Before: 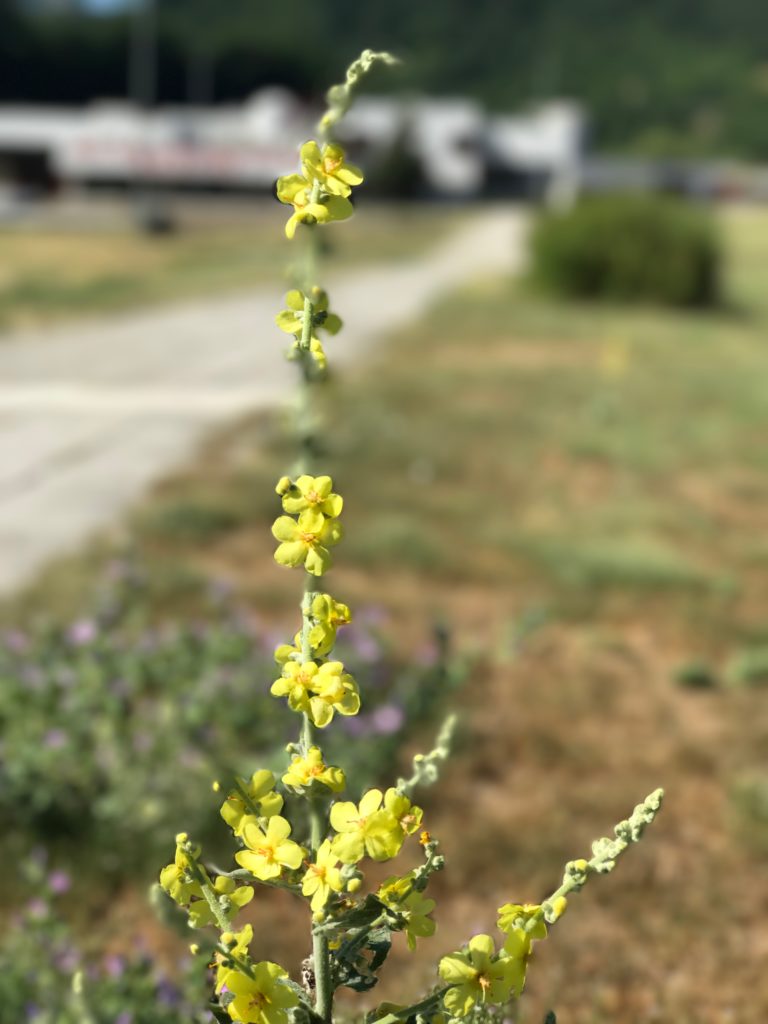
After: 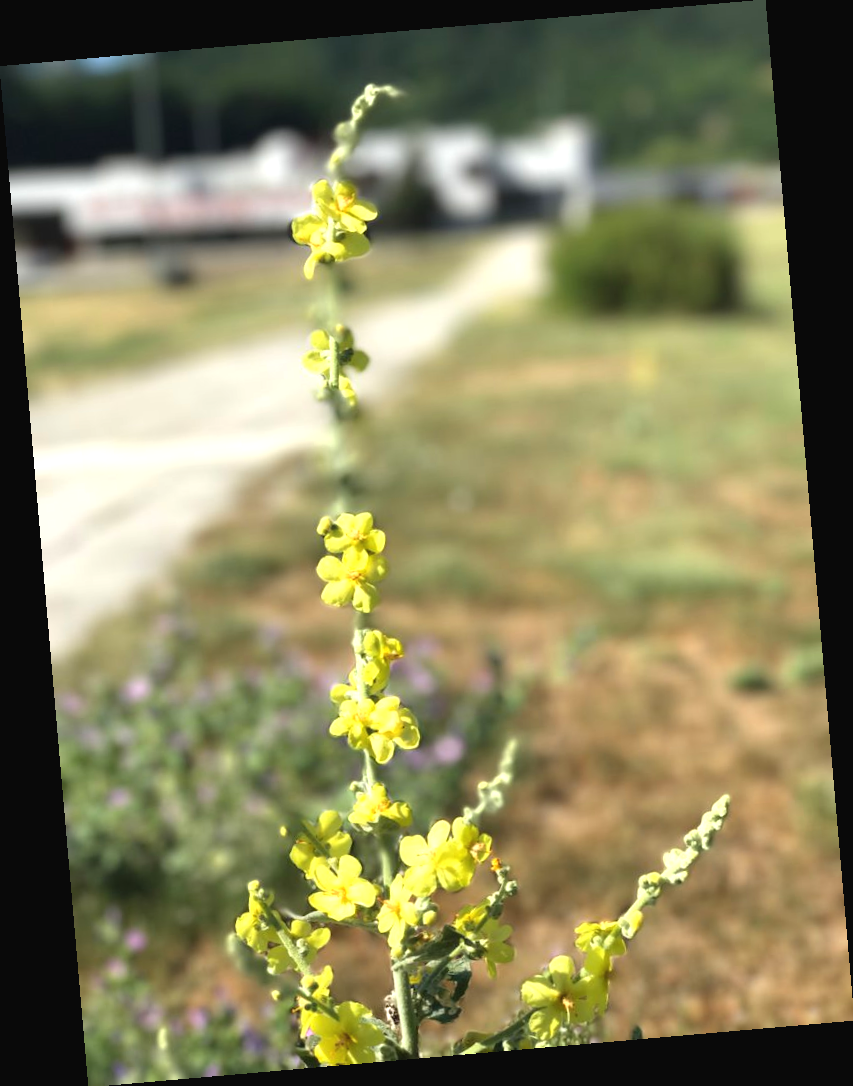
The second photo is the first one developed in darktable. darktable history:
rotate and perspective: rotation -4.98°, automatic cropping off
exposure: black level correction -0.002, exposure 0.54 EV, compensate highlight preservation false
